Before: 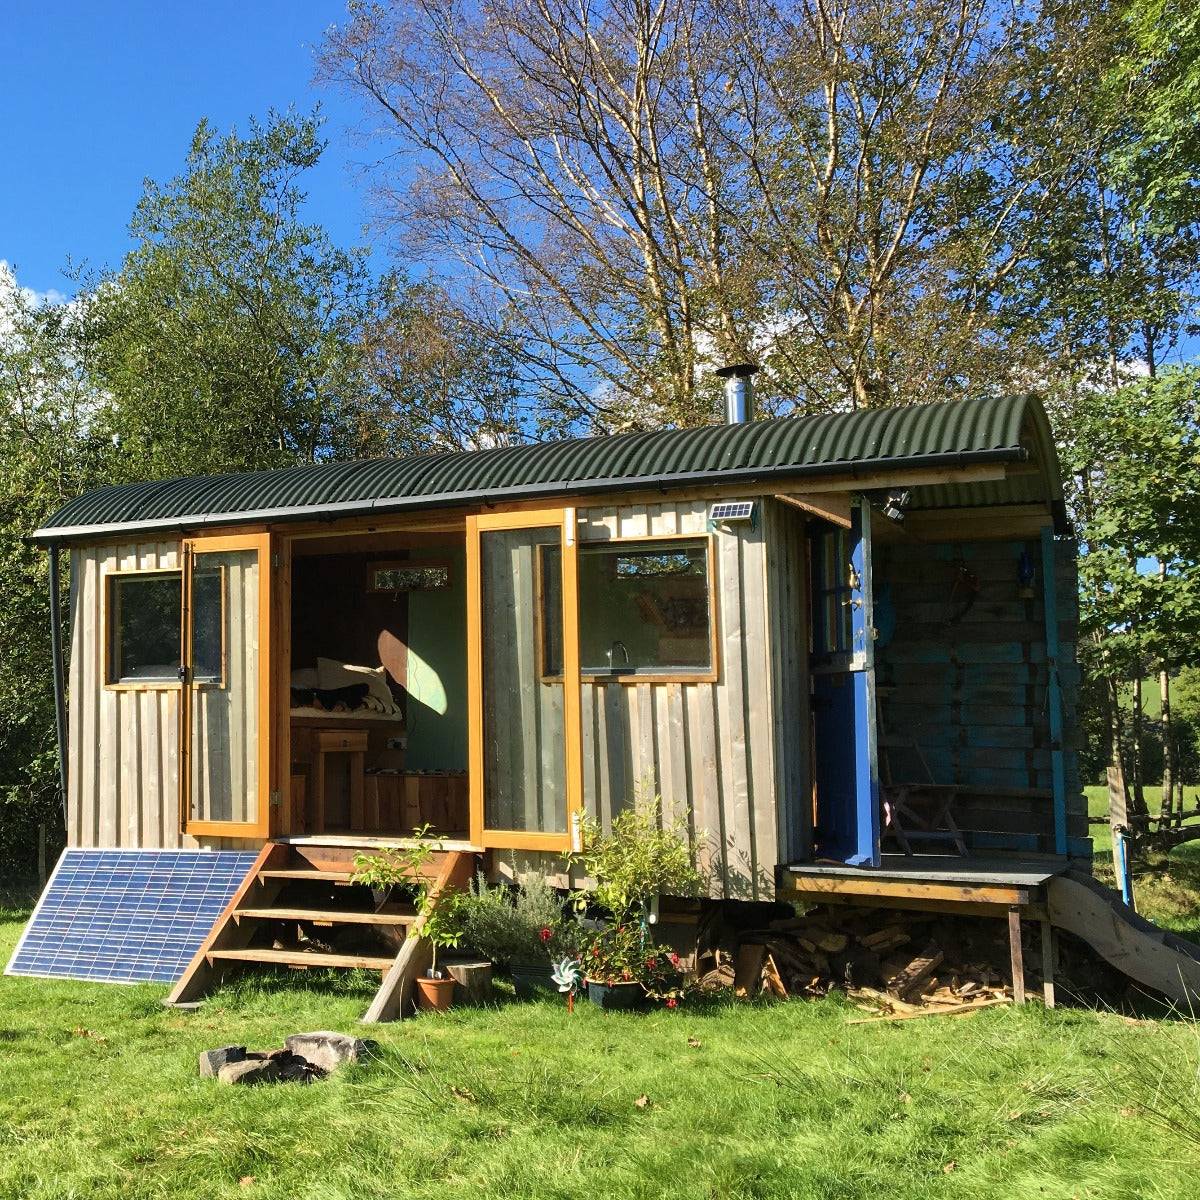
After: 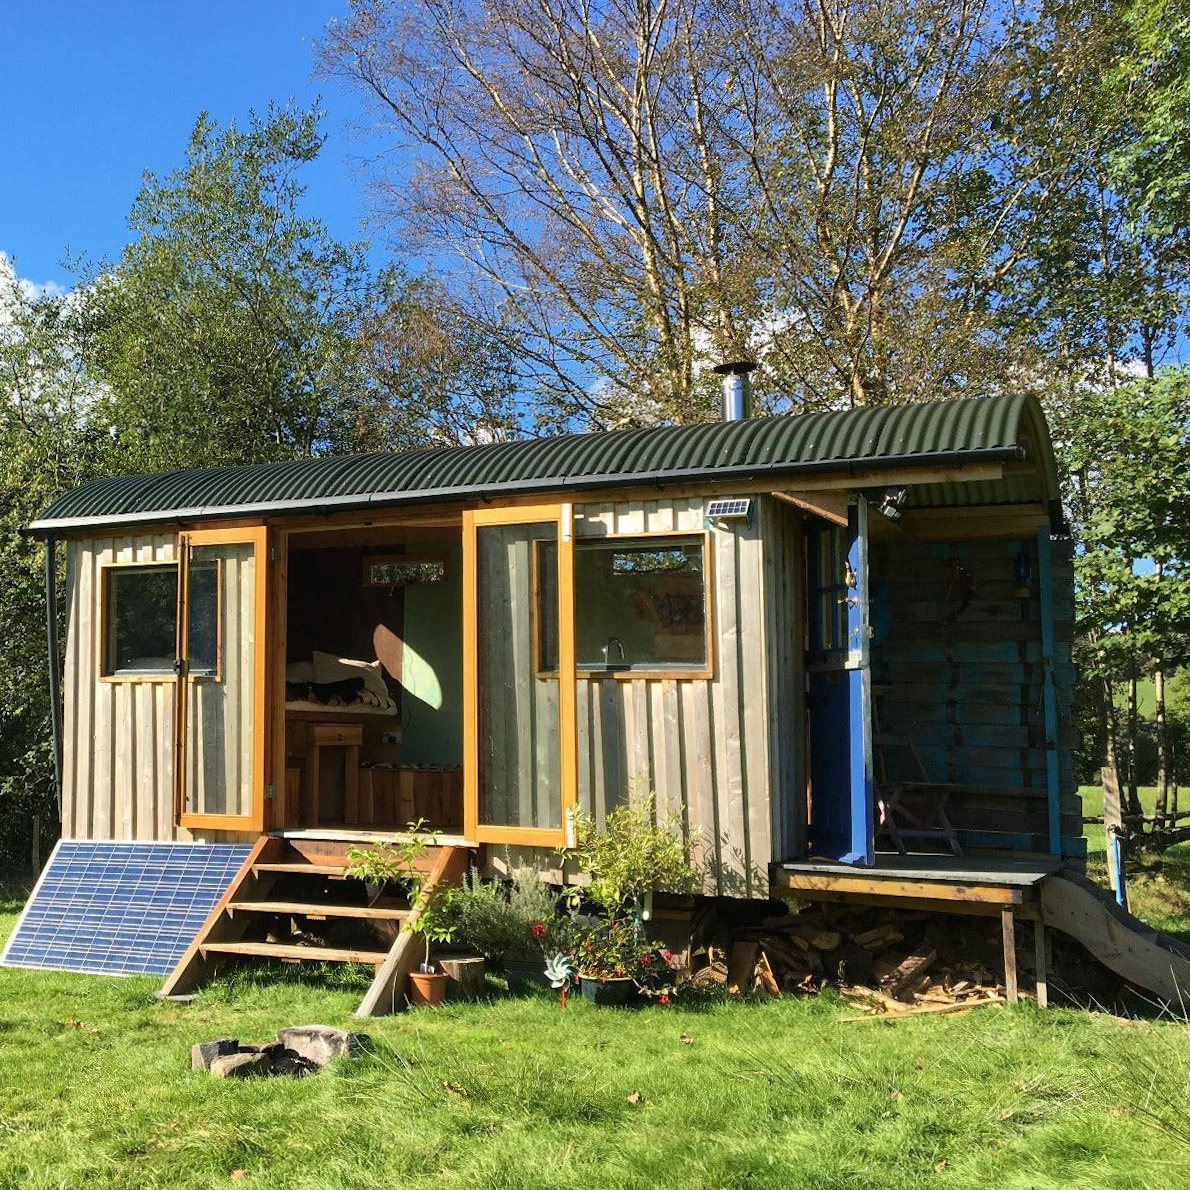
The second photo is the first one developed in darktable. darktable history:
crop and rotate: angle -0.466°
